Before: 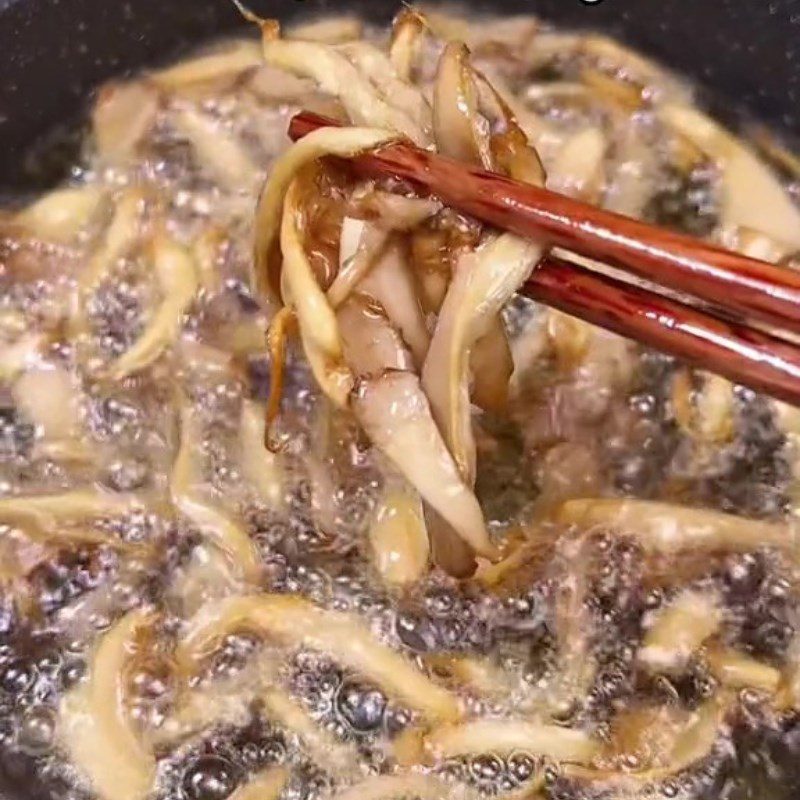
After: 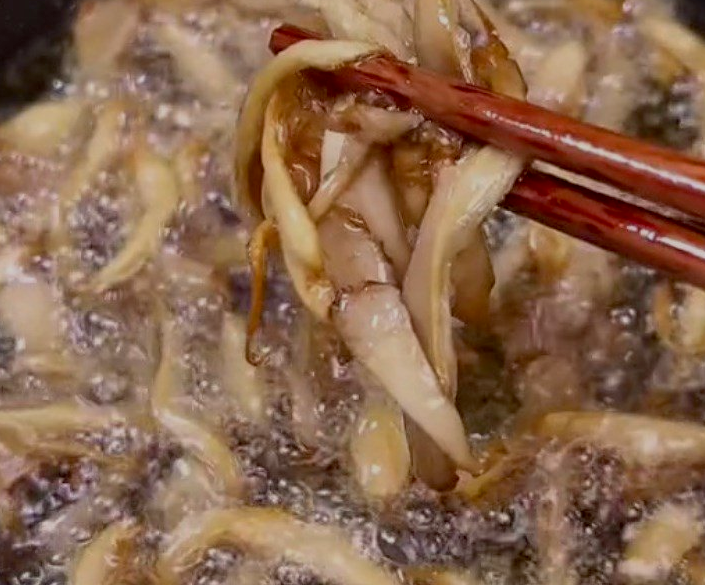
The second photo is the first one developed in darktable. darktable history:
crop and rotate: left 2.39%, top 10.993%, right 9.444%, bottom 15.804%
contrast equalizer: octaves 7, y [[0.535, 0.543, 0.548, 0.548, 0.542, 0.532], [0.5 ×6], [0.5 ×6], [0 ×6], [0 ×6]], mix -0.2
exposure: black level correction 0.009, exposure -0.657 EV, compensate exposure bias true, compensate highlight preservation false
